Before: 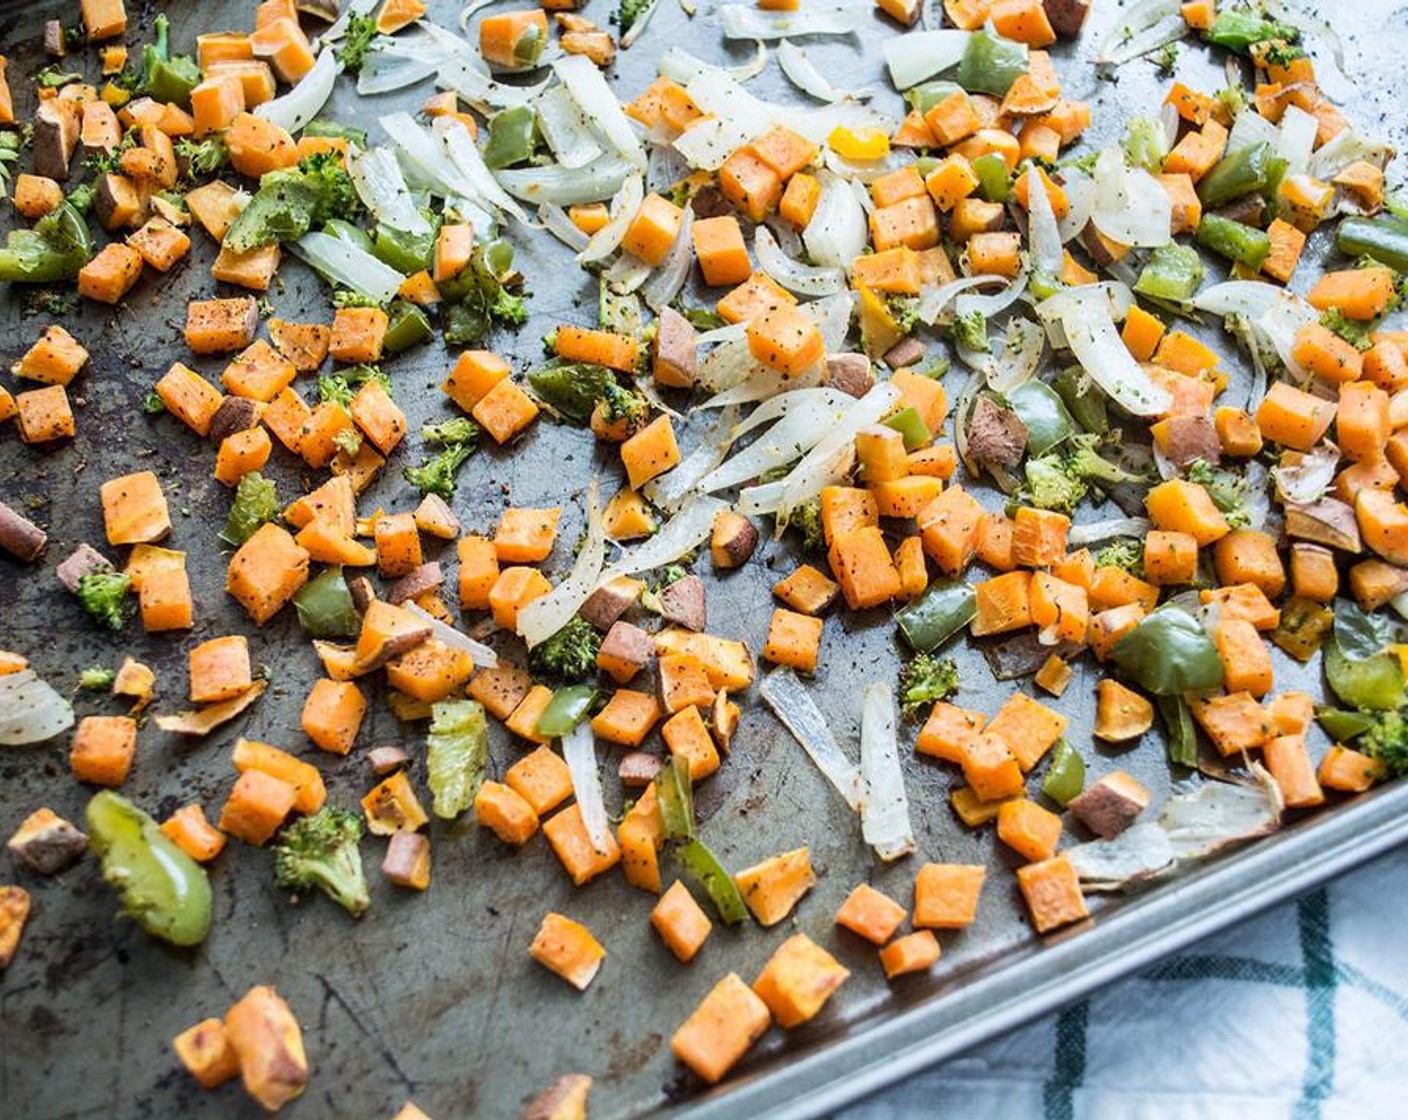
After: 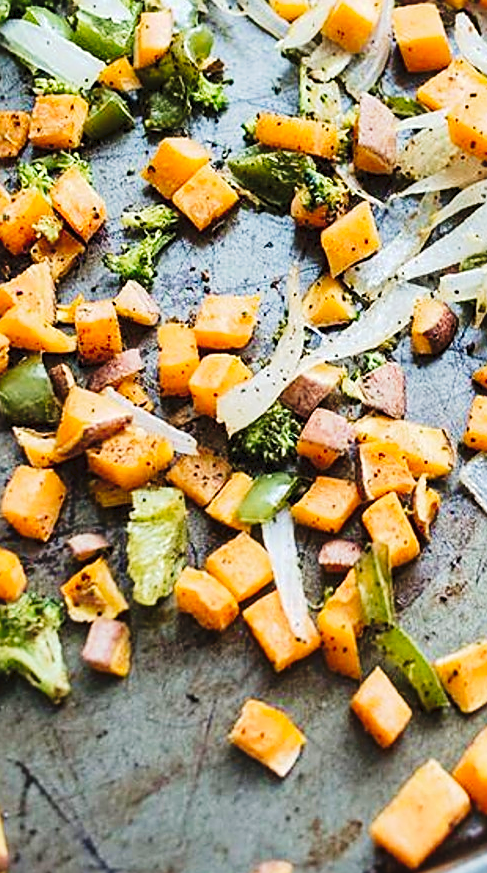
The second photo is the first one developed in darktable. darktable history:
tone curve: curves: ch0 [(0, 0) (0.003, 0.042) (0.011, 0.043) (0.025, 0.047) (0.044, 0.059) (0.069, 0.07) (0.1, 0.085) (0.136, 0.107) (0.177, 0.139) (0.224, 0.185) (0.277, 0.258) (0.335, 0.34) (0.399, 0.434) (0.468, 0.526) (0.543, 0.623) (0.623, 0.709) (0.709, 0.794) (0.801, 0.866) (0.898, 0.919) (1, 1)], preserve colors none
velvia: on, module defaults
crop and rotate: left 21.336%, top 19.045%, right 44.033%, bottom 2.973%
sharpen: amount 0.595
